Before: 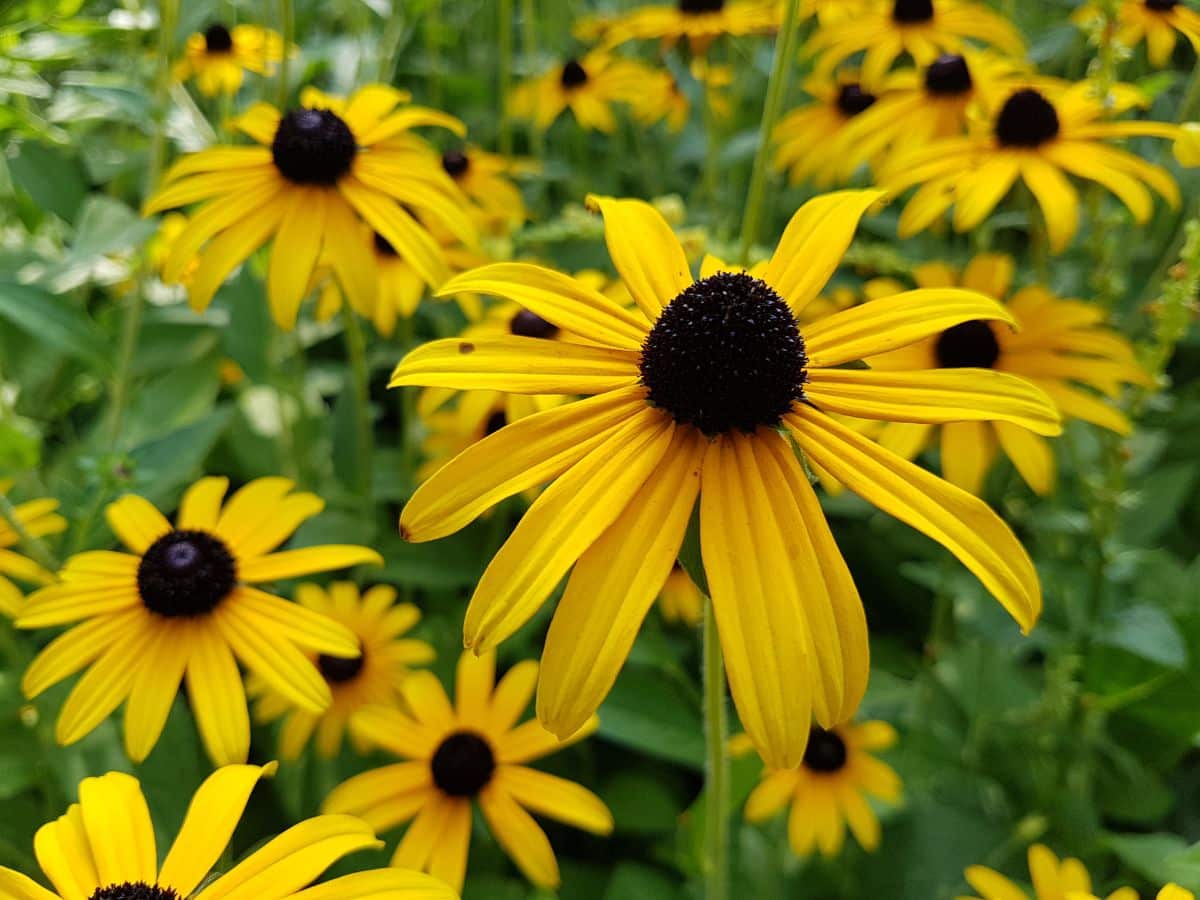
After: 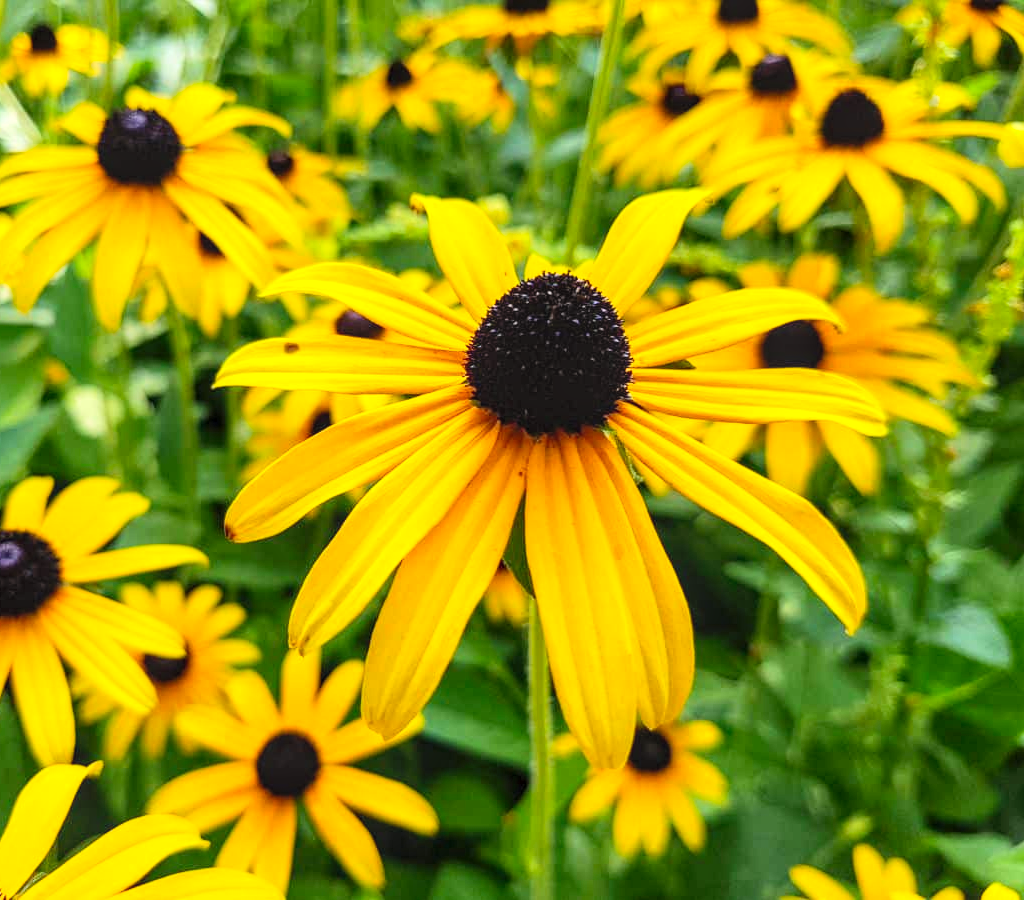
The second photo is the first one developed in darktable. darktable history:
exposure: exposure 0.201 EV, compensate highlight preservation false
crop and rotate: left 14.601%
contrast brightness saturation: contrast 0.237, brightness 0.267, saturation 0.39
local contrast: on, module defaults
